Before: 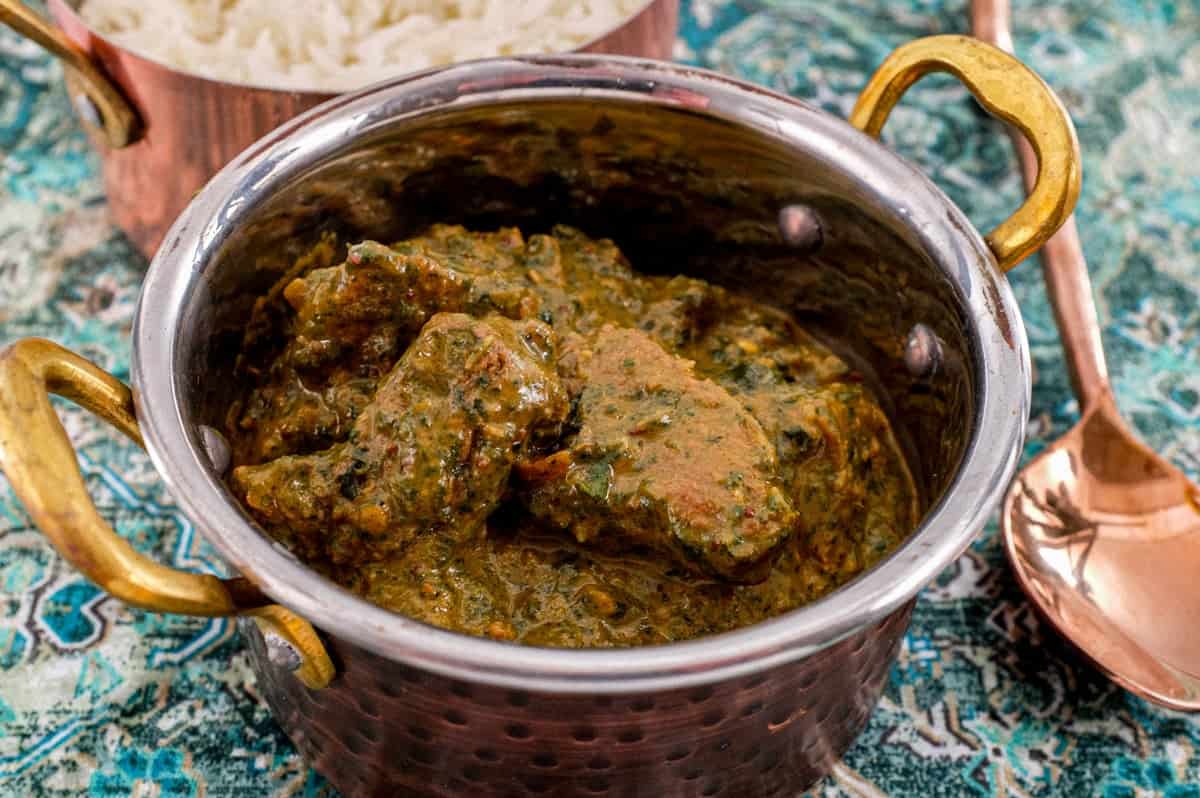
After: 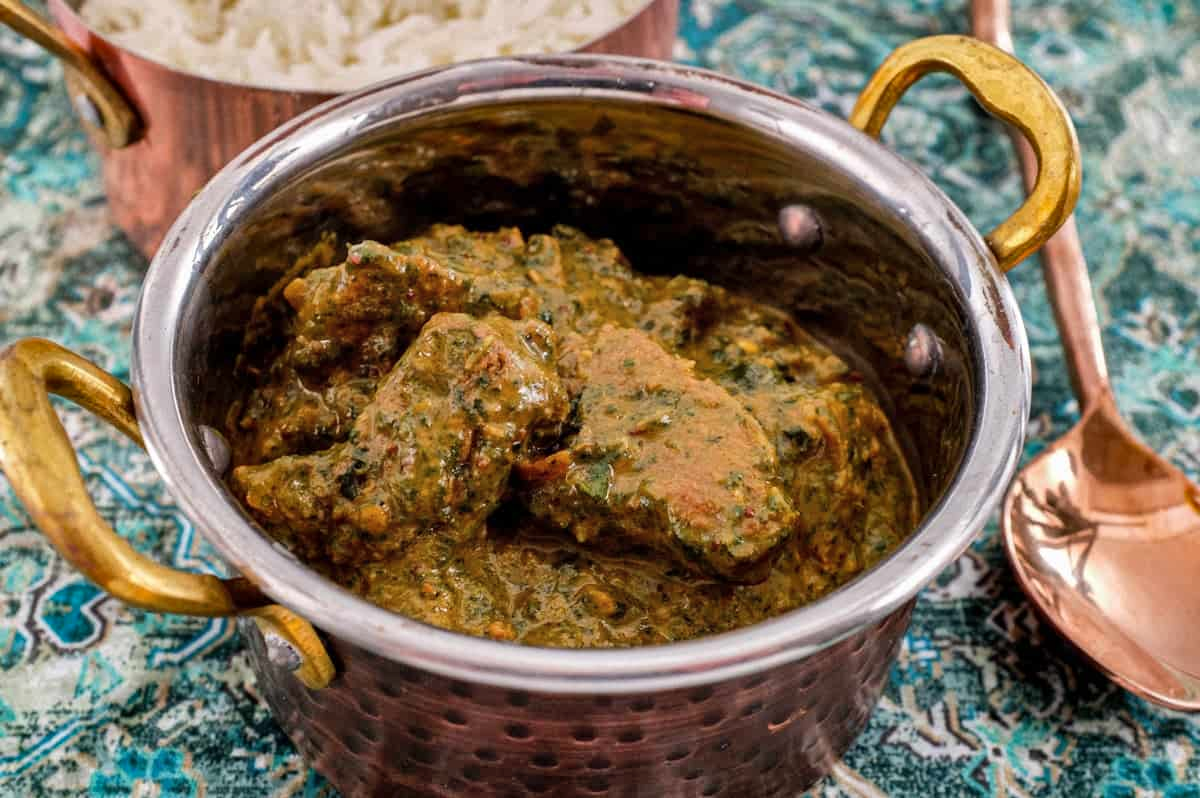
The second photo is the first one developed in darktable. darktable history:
shadows and highlights: shadows 59.31, highlights -60.27, soften with gaussian
